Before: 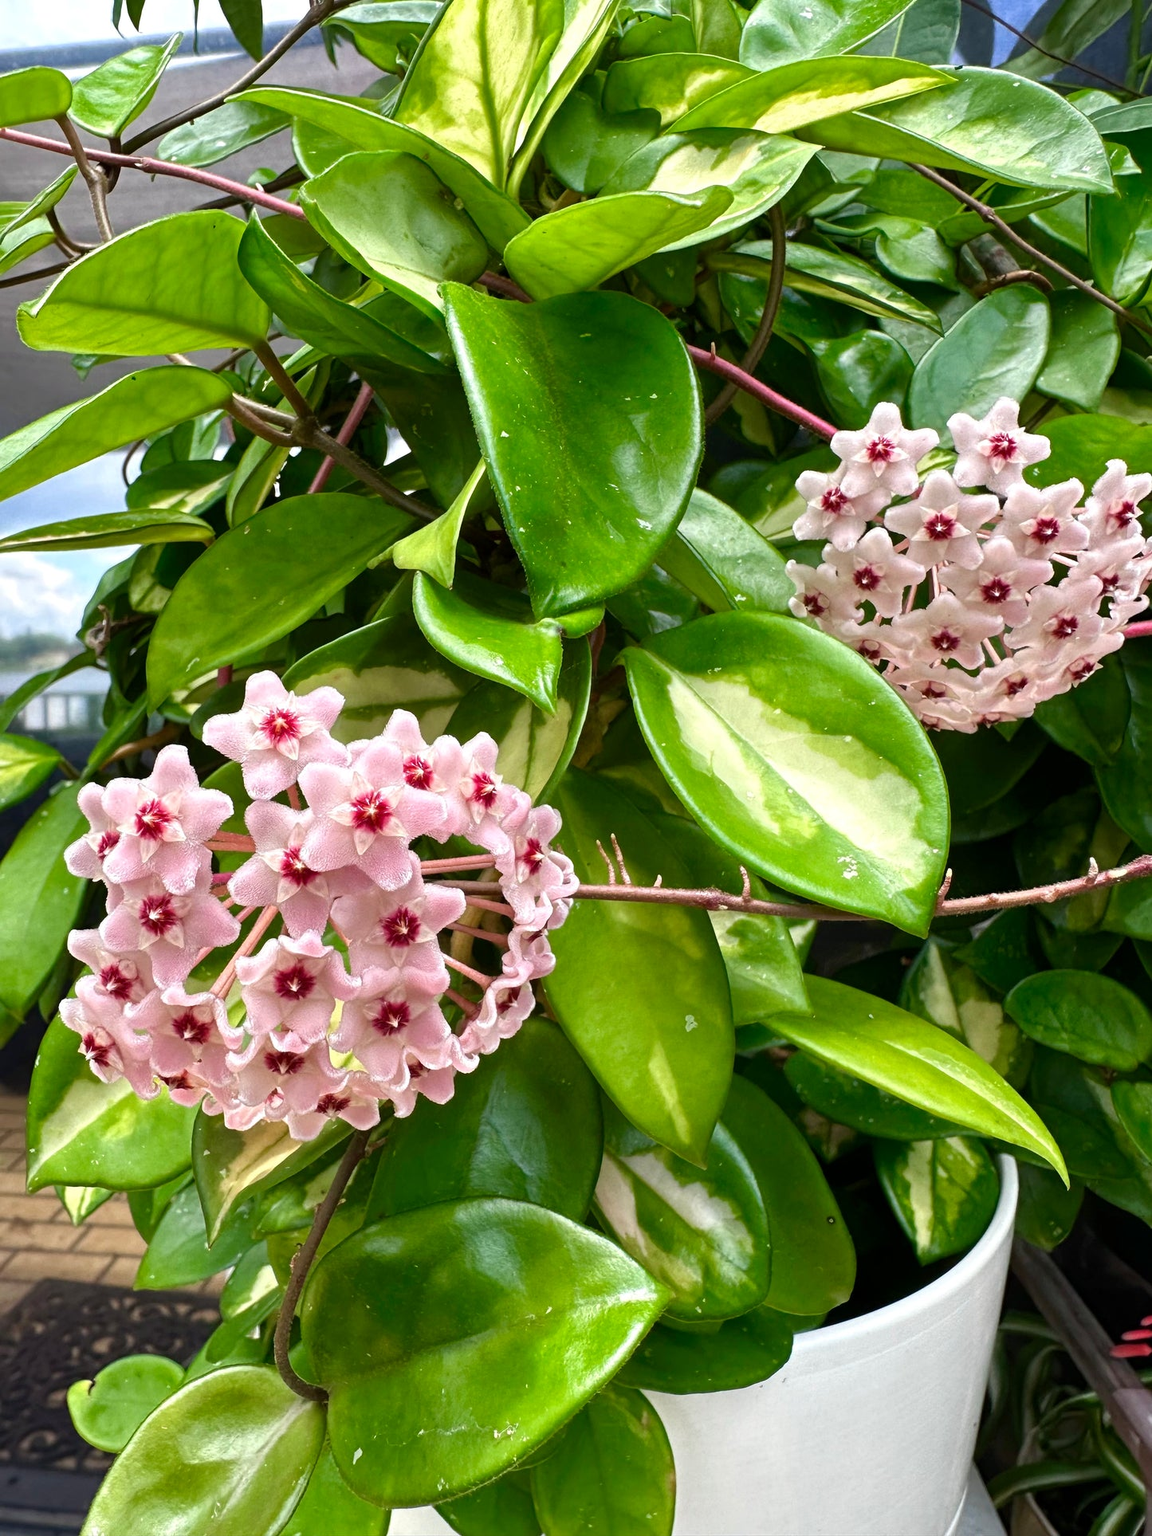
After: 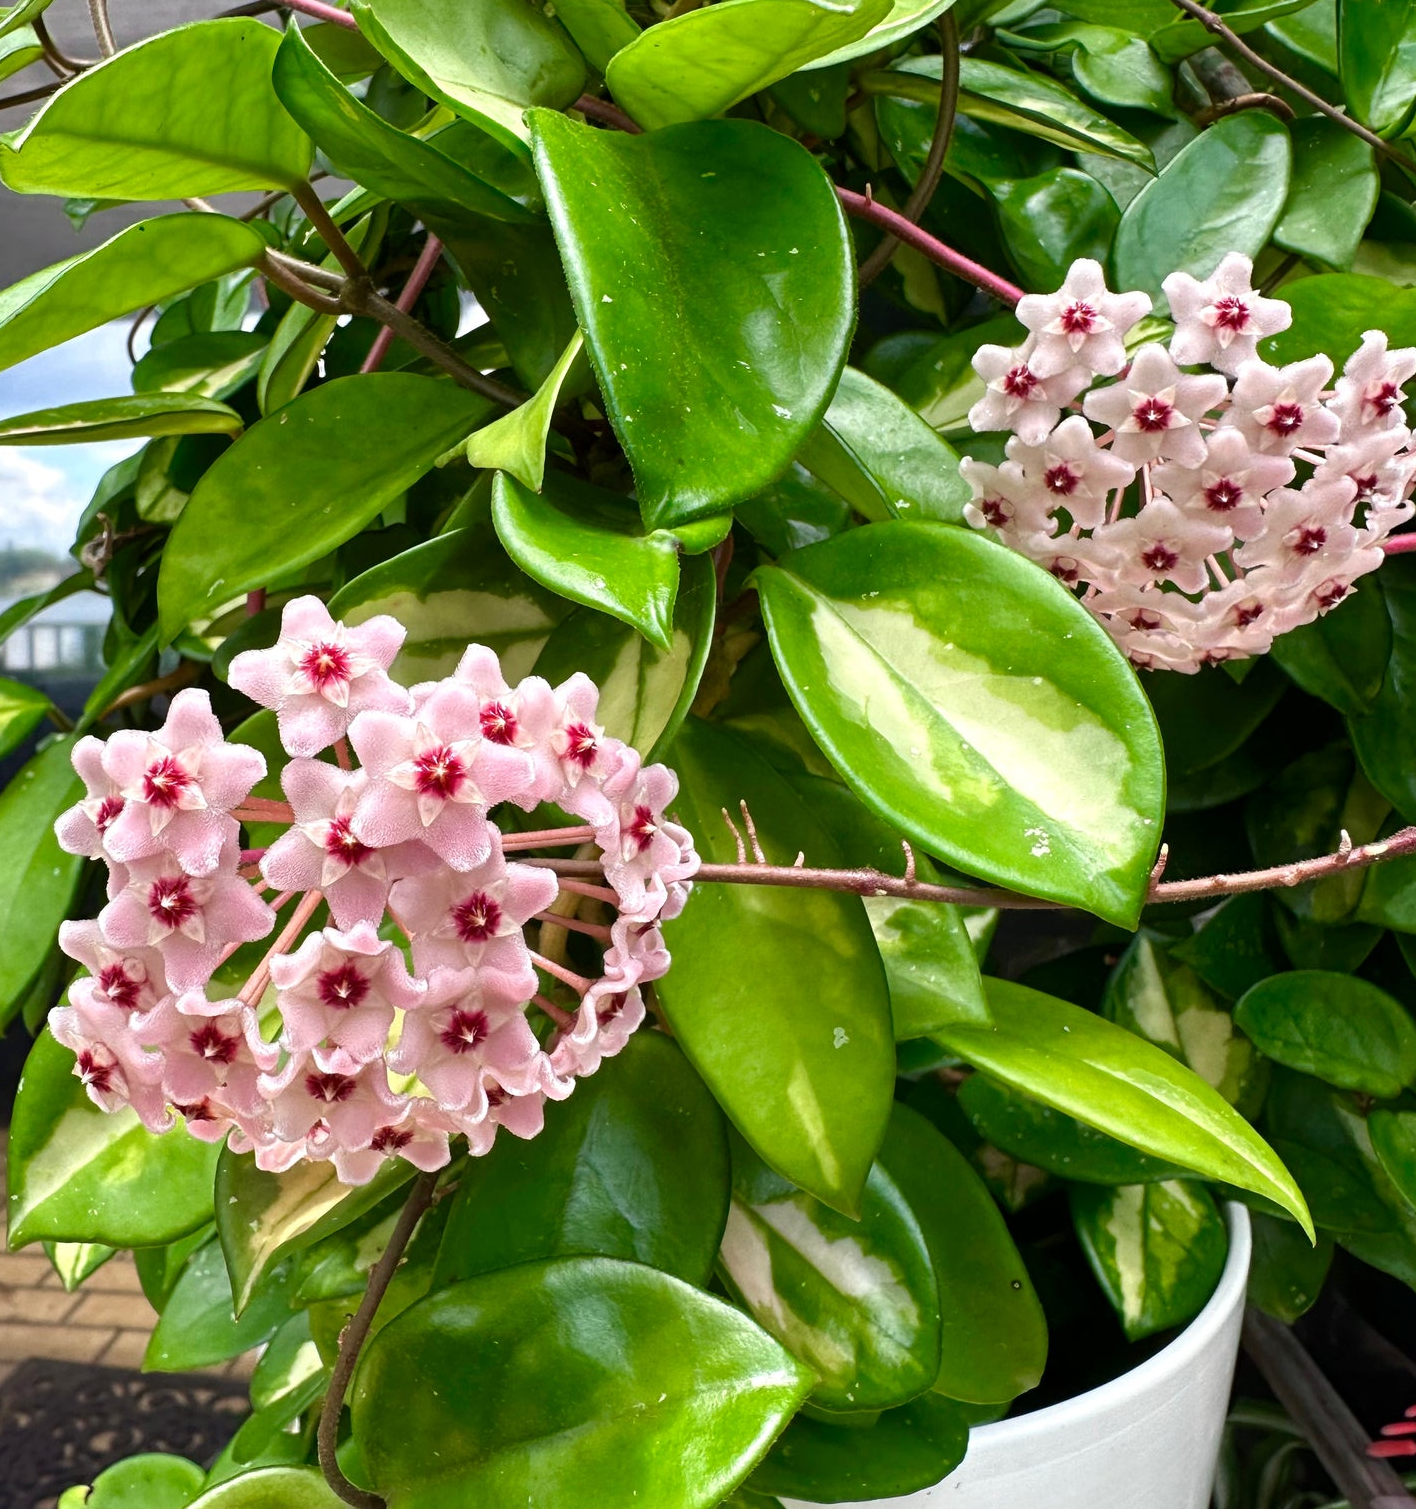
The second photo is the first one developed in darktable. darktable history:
crop and rotate: left 1.846%, top 12.786%, right 0.129%, bottom 8.855%
